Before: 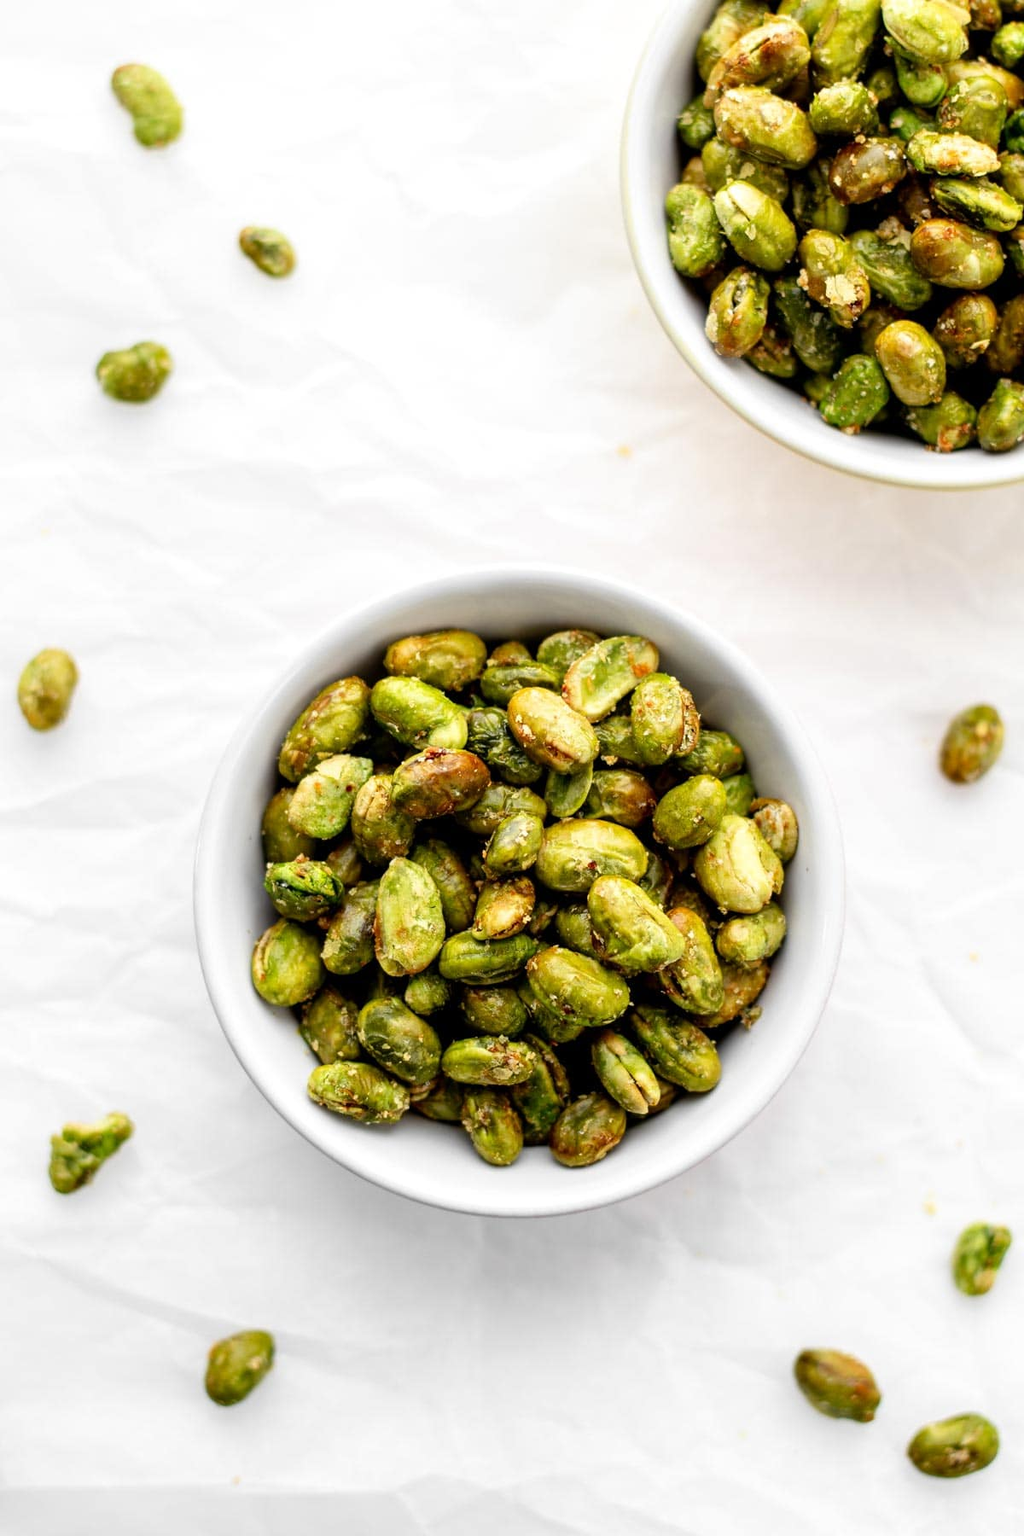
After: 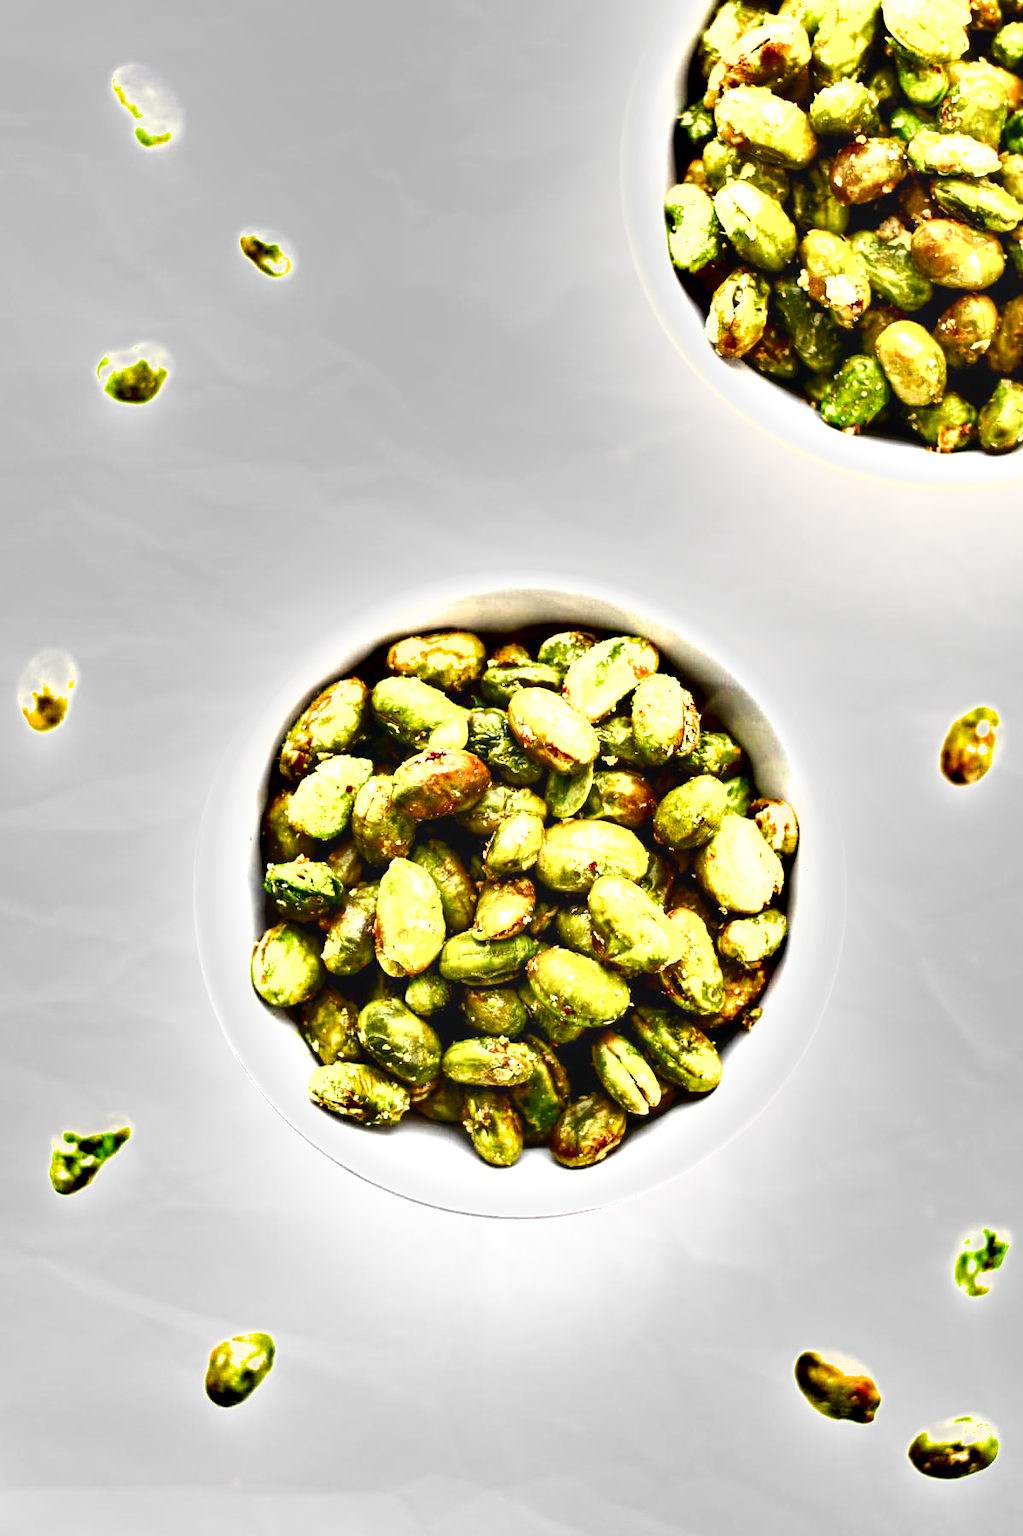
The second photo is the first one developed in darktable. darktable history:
contrast brightness saturation: contrast -0.11
shadows and highlights: shadows 60, soften with gaussian
color balance rgb: linear chroma grading › shadows 32%, linear chroma grading › global chroma -2%, linear chroma grading › mid-tones 4%, perceptual saturation grading › global saturation -2%, perceptual saturation grading › highlights -8%, perceptual saturation grading › mid-tones 8%, perceptual saturation grading › shadows 4%, perceptual brilliance grading › highlights 8%, perceptual brilliance grading › mid-tones 4%, perceptual brilliance grading › shadows 2%, global vibrance 16%, saturation formula JzAzBz (2021)
exposure: black level correction 0, exposure 1.3 EV, compensate exposure bias true, compensate highlight preservation false
